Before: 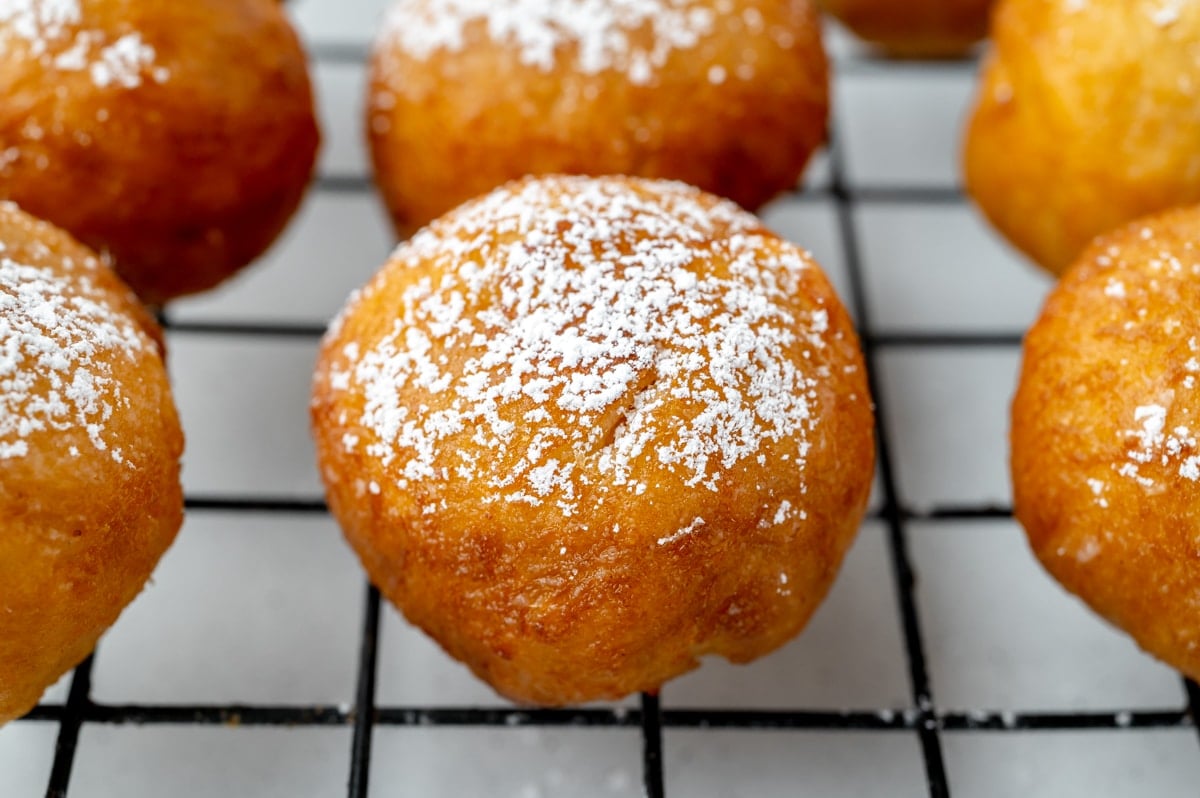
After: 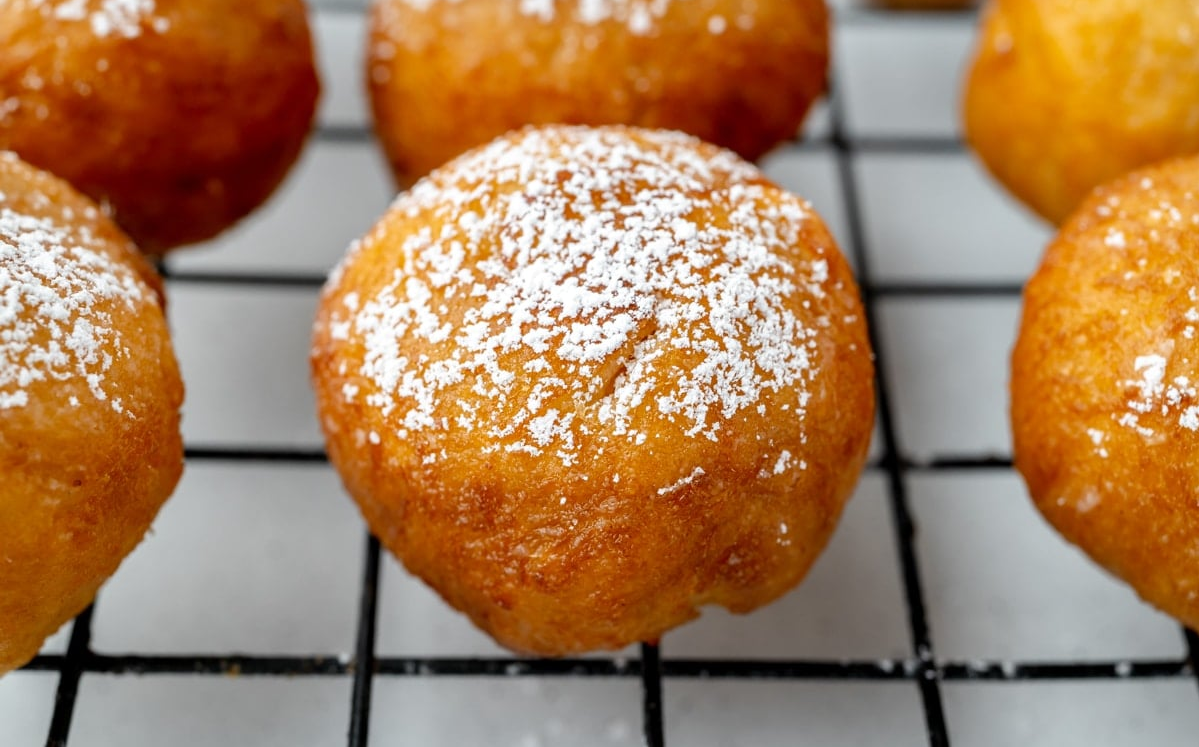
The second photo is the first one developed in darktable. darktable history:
crop and rotate: top 6.327%
